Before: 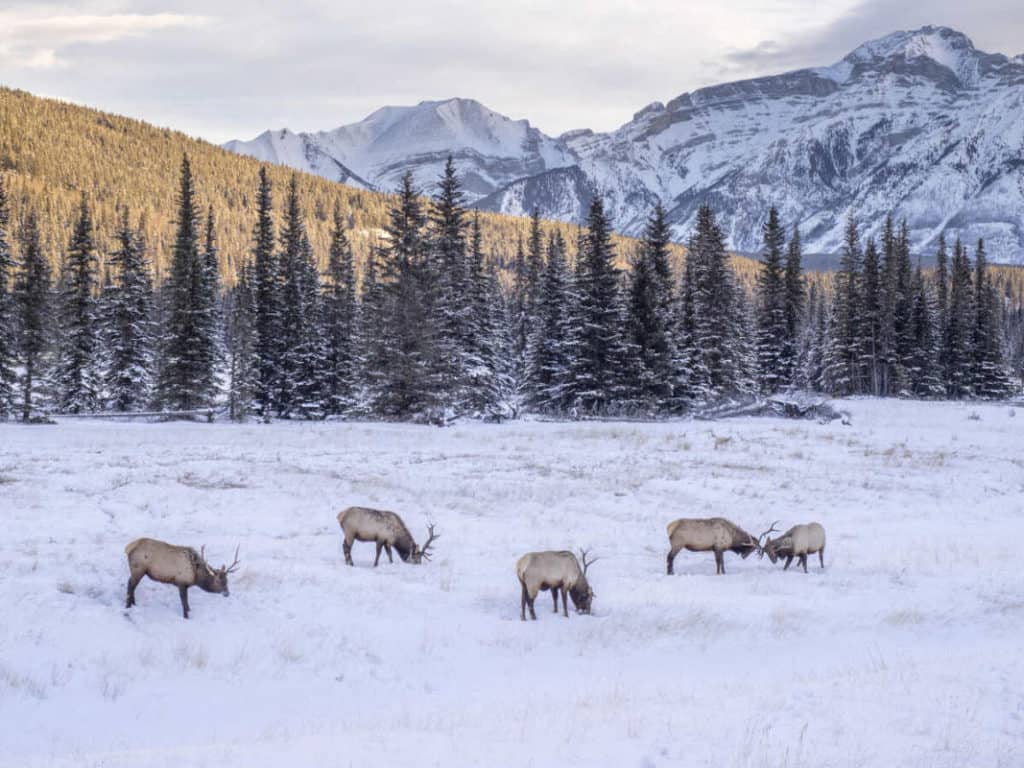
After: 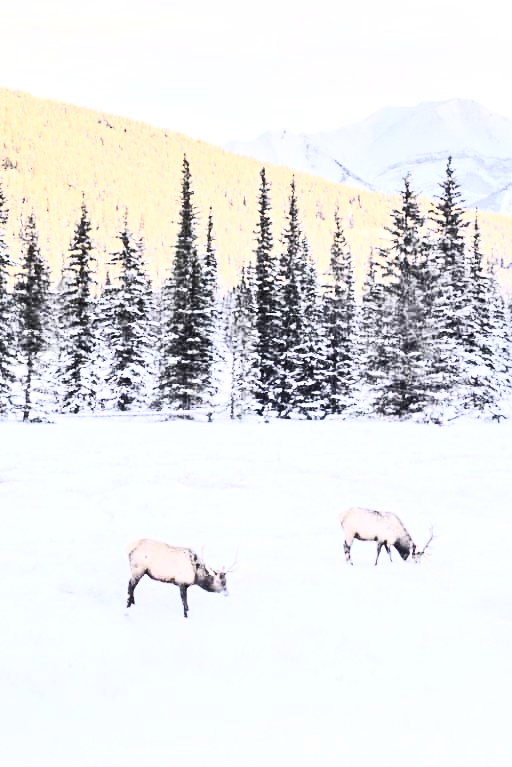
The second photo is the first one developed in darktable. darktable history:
local contrast: highlights 107%, shadows 99%, detail 119%, midtone range 0.2
crop and rotate: left 0.033%, top 0%, right 49.923%
contrast brightness saturation: contrast 0.579, brightness 0.578, saturation -0.328
sharpen: amount 0.21
tone equalizer: -7 EV 0.14 EV, -6 EV 0.606 EV, -5 EV 1.15 EV, -4 EV 1.33 EV, -3 EV 1.17 EV, -2 EV 0.6 EV, -1 EV 0.165 EV, edges refinement/feathering 500, mask exposure compensation -1.57 EV, preserve details no
shadows and highlights: shadows 36.78, highlights -27.26, soften with gaussian
exposure: black level correction 0, exposure 0 EV, compensate highlight preservation false
